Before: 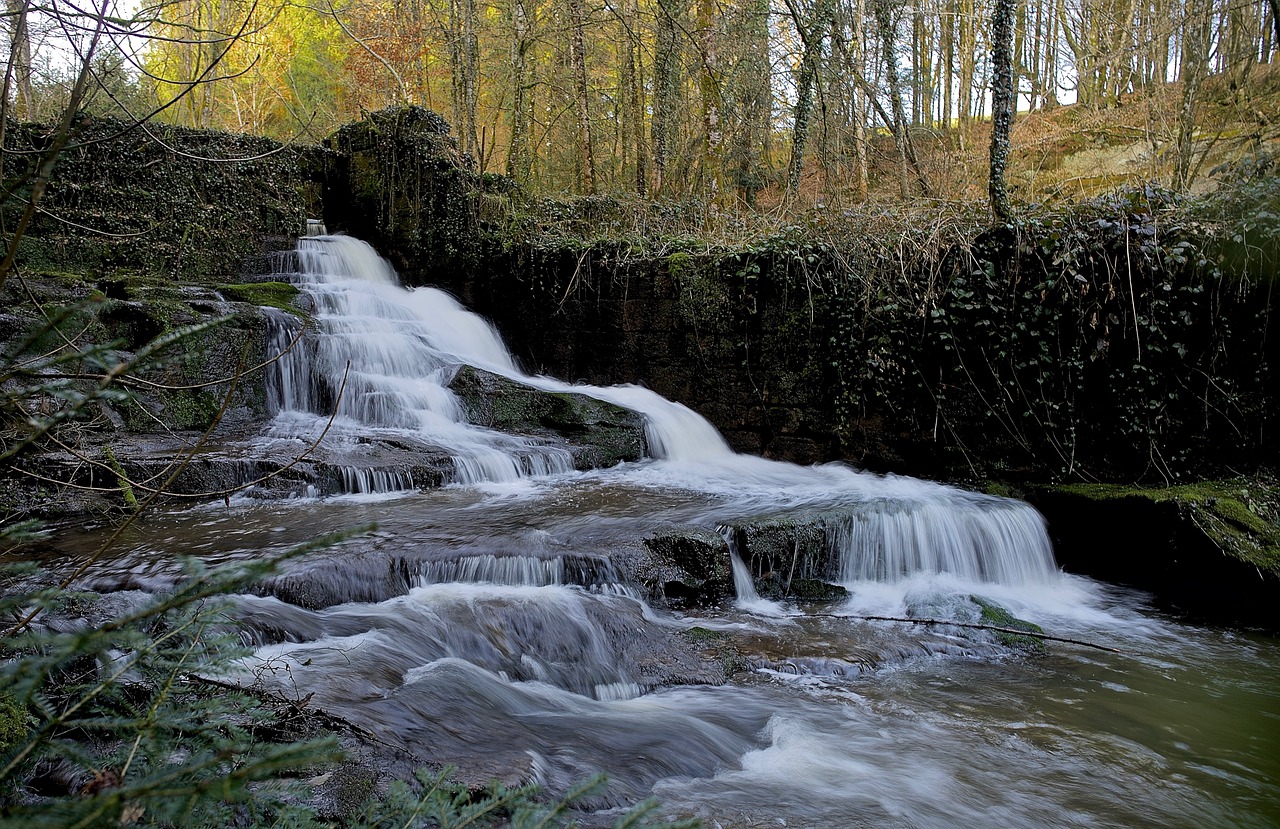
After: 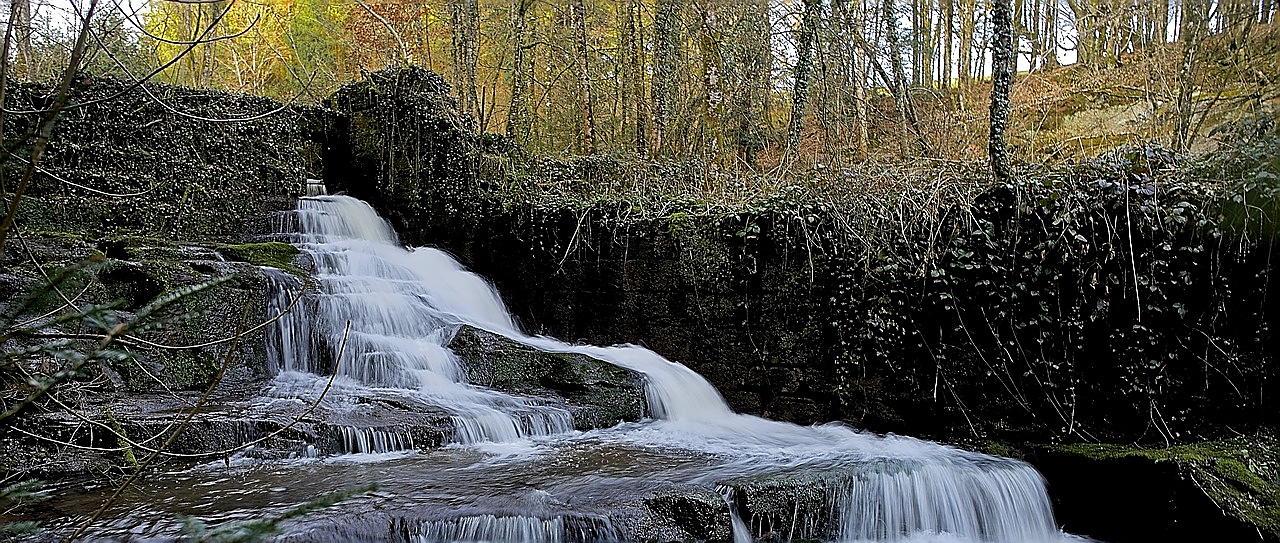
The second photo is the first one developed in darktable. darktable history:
sharpen: radius 1.402, amount 1.254, threshold 0.616
crop and rotate: top 4.927%, bottom 29.457%
